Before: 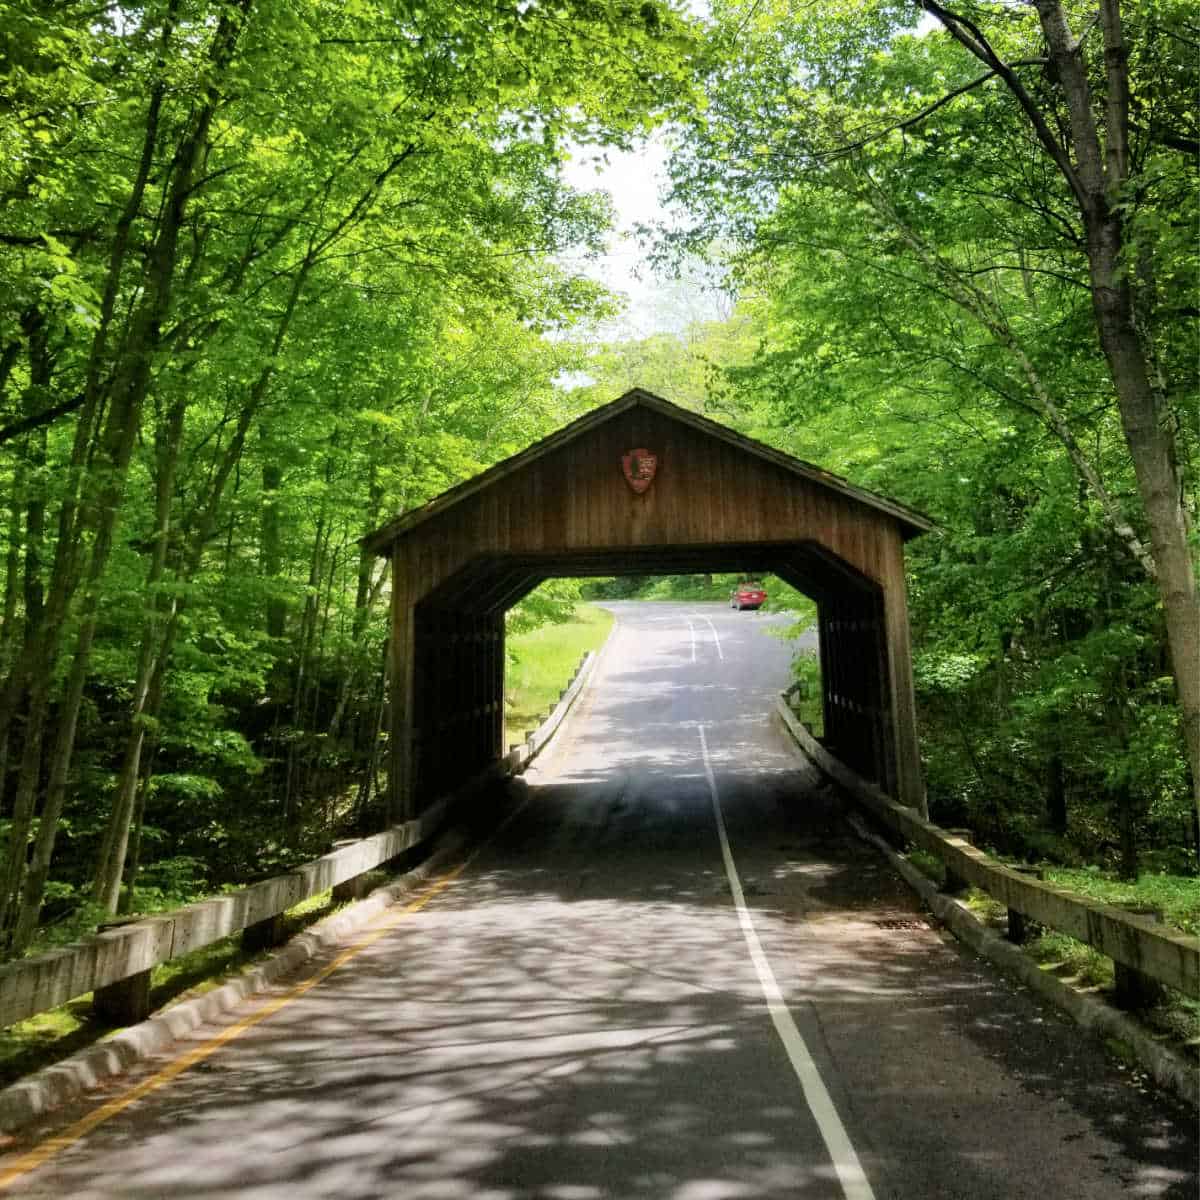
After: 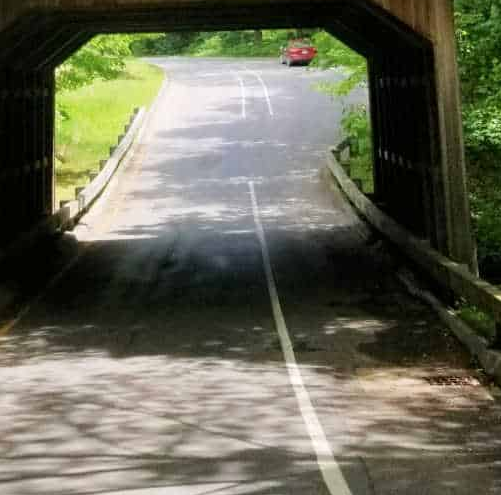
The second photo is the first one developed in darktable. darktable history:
crop: left 37.548%, top 45.349%, right 20.652%, bottom 13.375%
